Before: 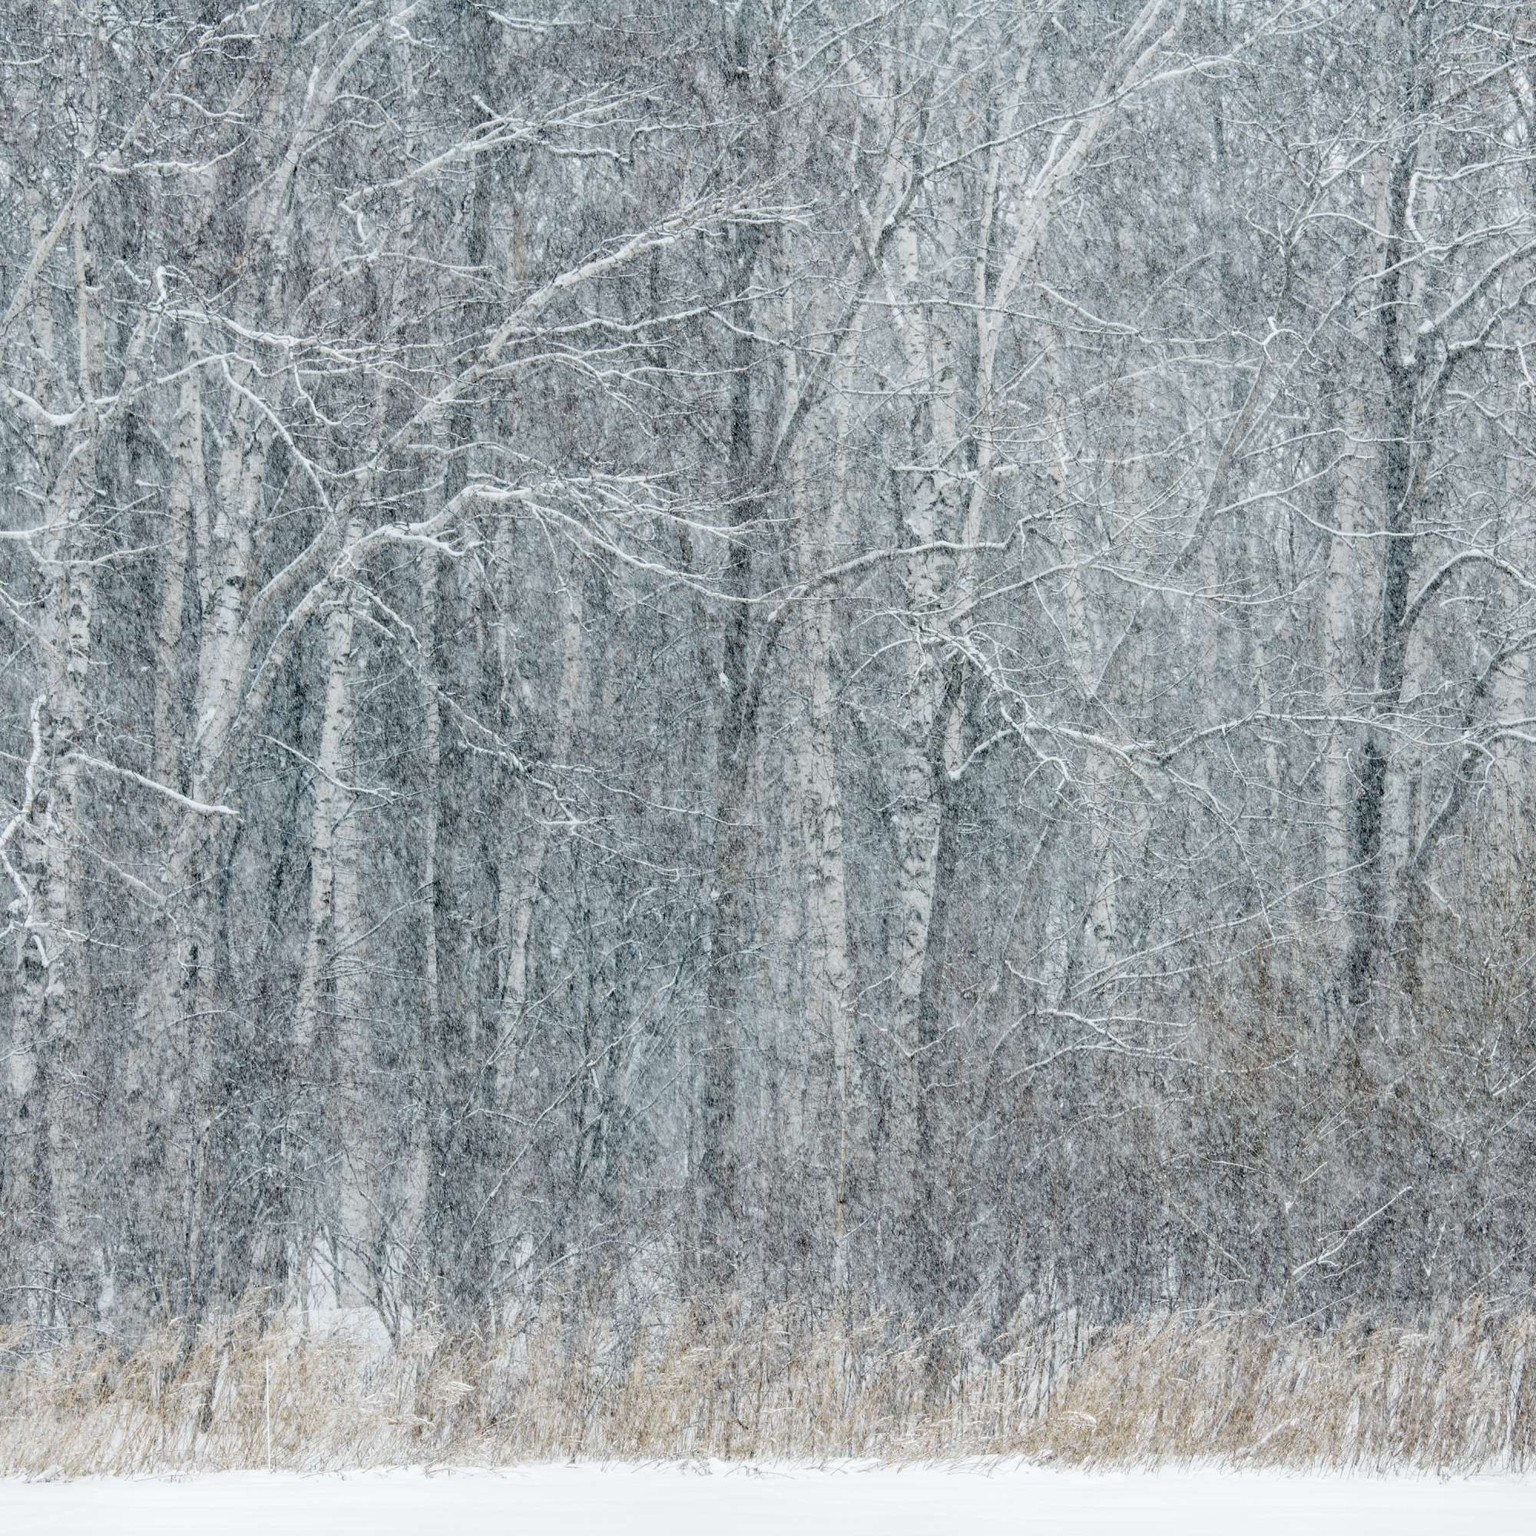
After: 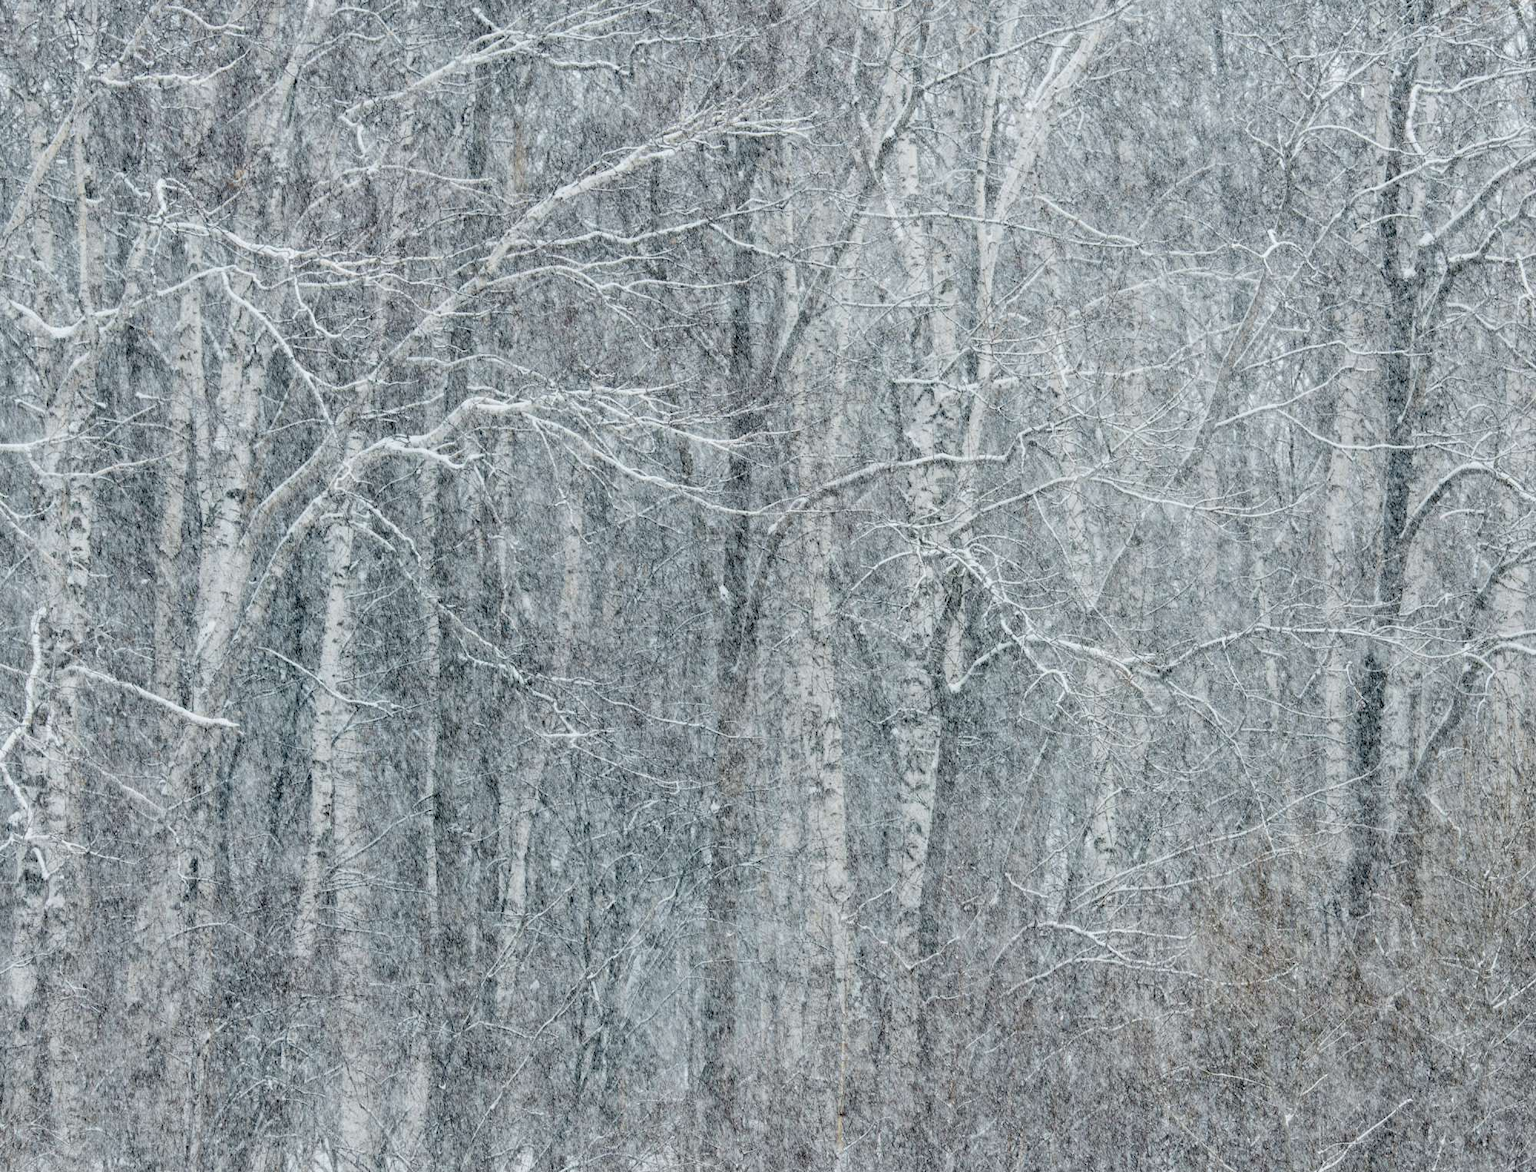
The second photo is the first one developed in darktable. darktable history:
crop: top 5.731%, bottom 17.877%
